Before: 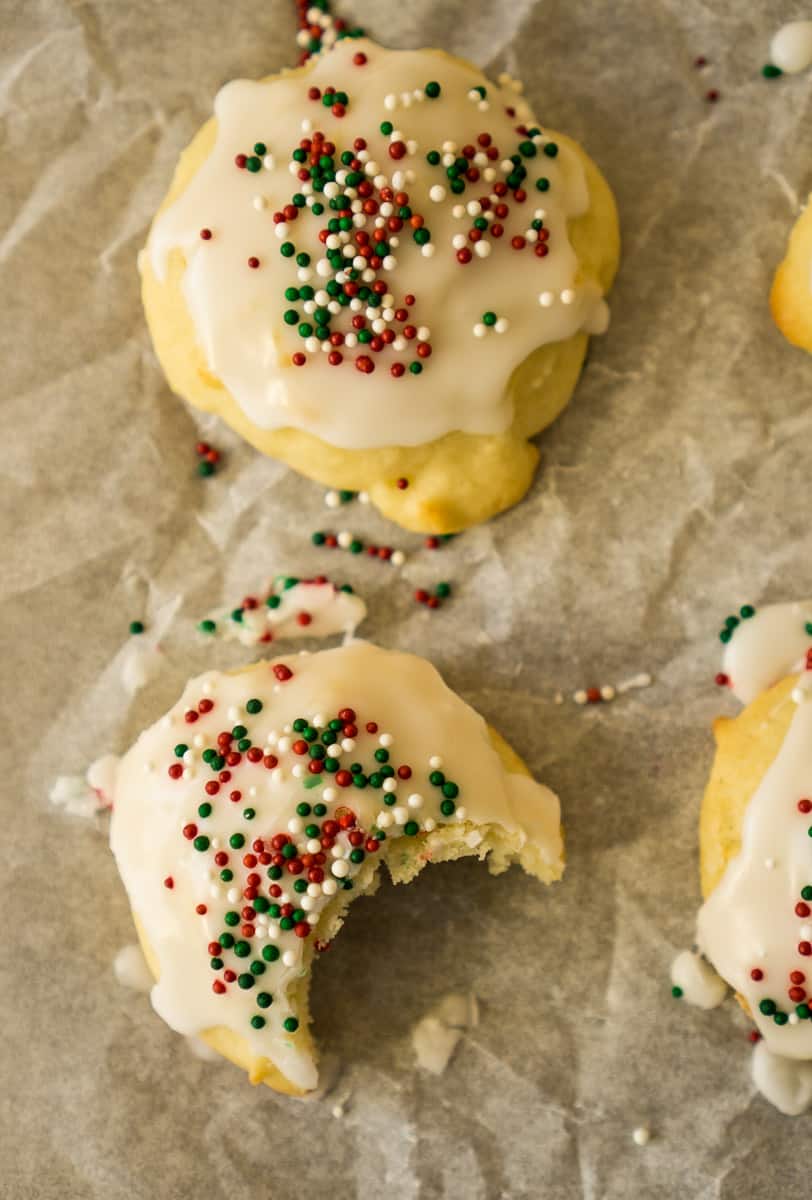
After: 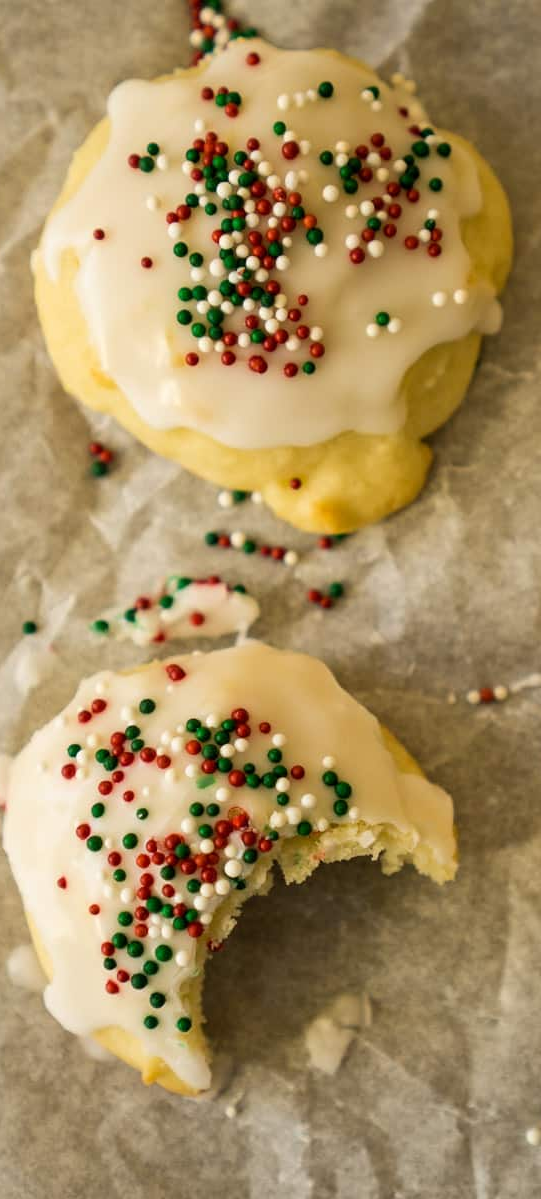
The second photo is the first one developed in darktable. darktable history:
crop and rotate: left 13.4%, right 19.899%
